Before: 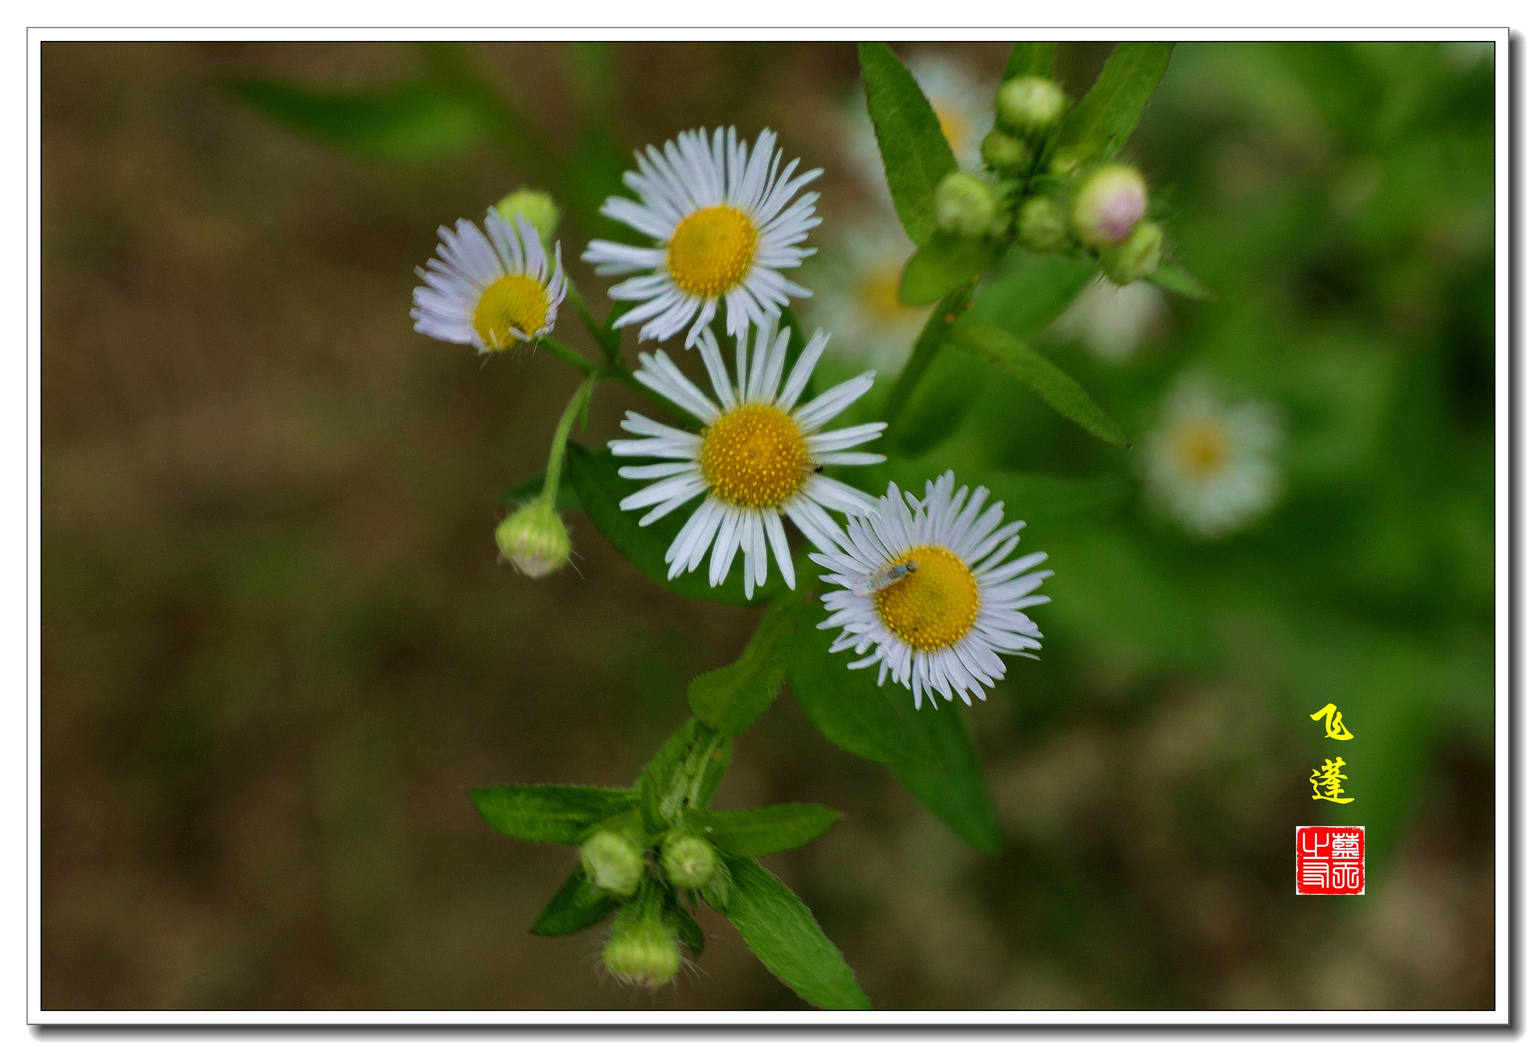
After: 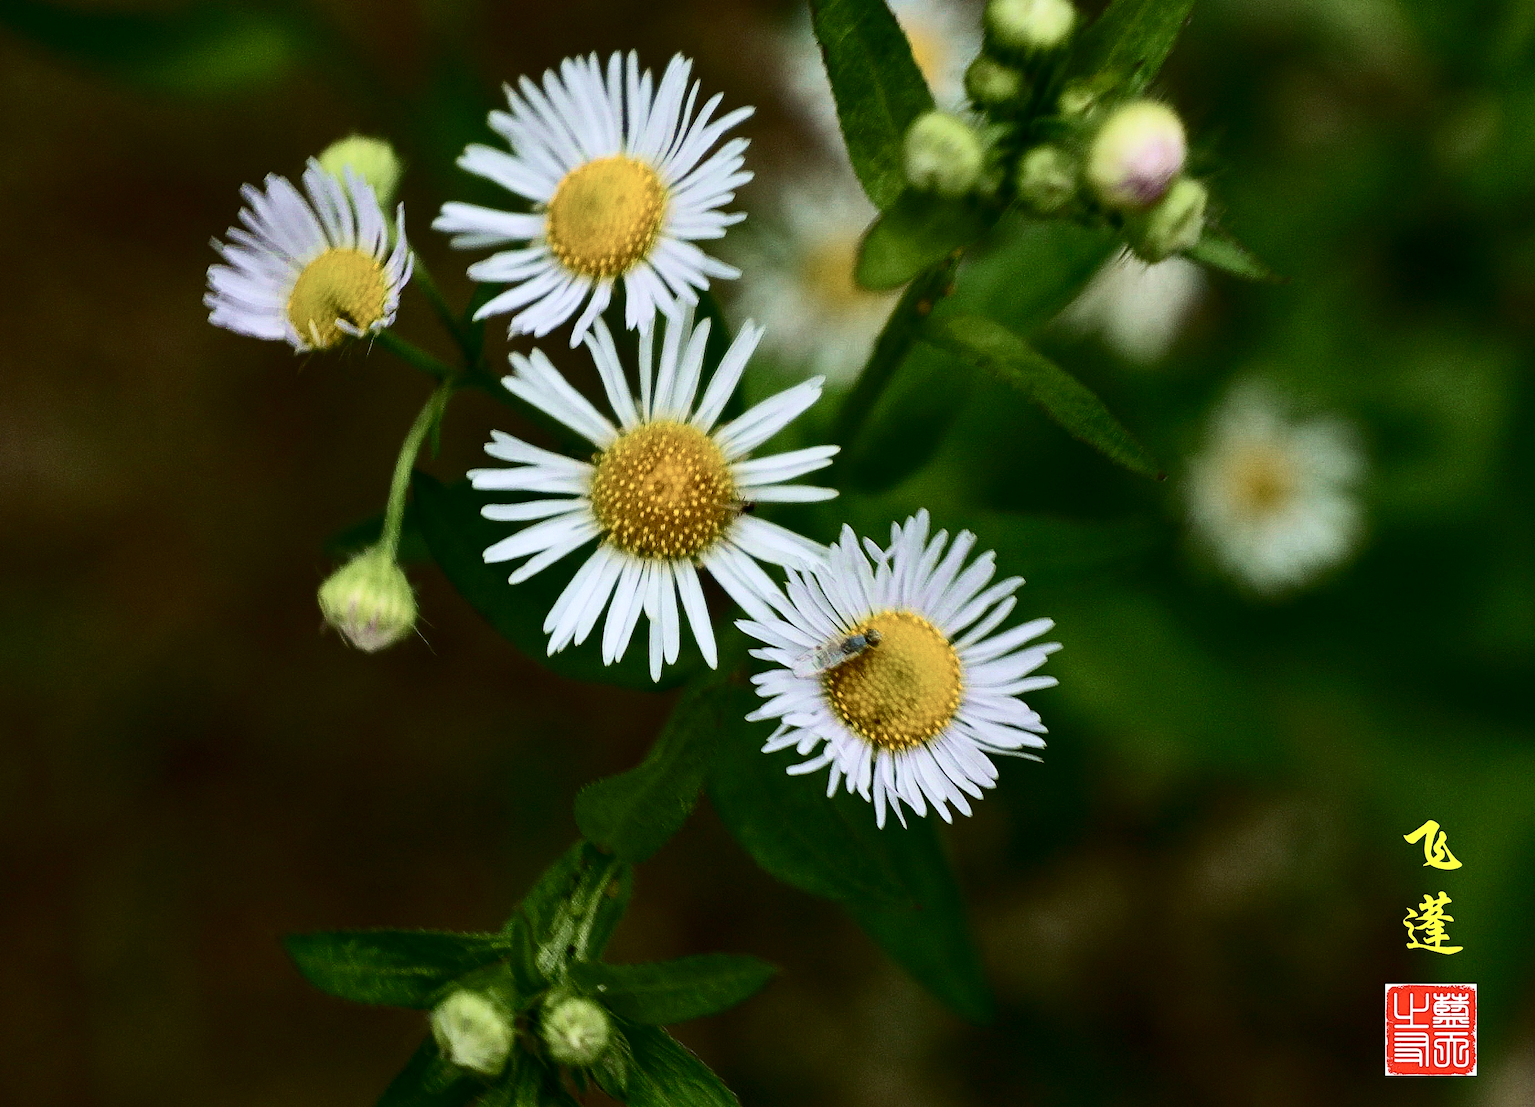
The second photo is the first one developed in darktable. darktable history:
crop: left 16.809%, top 8.456%, right 8.204%, bottom 12.581%
contrast brightness saturation: contrast 0.483, saturation -0.089
